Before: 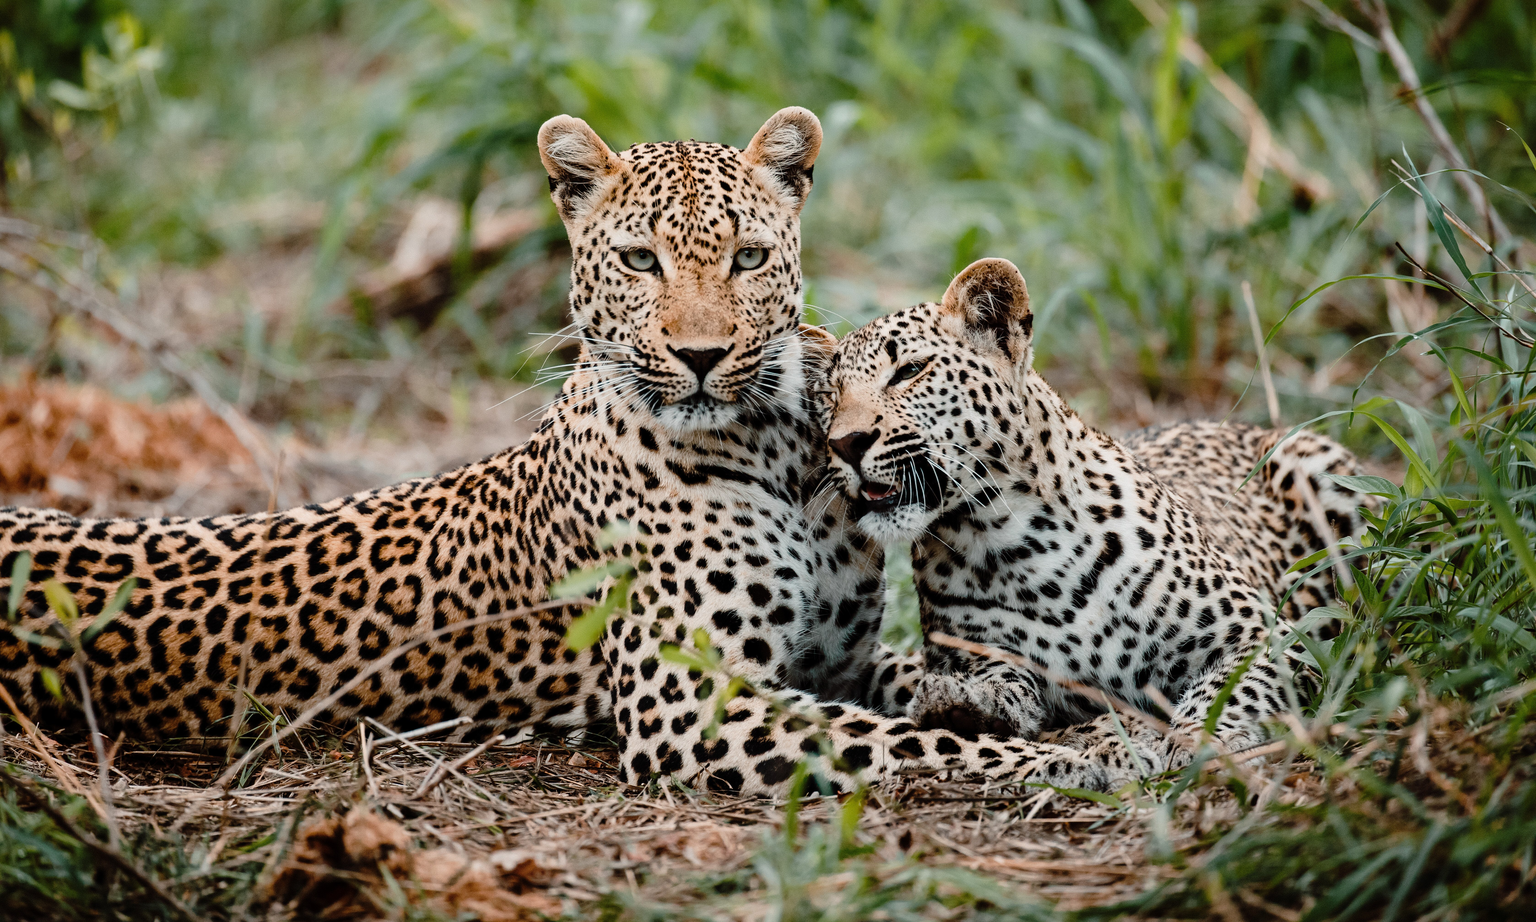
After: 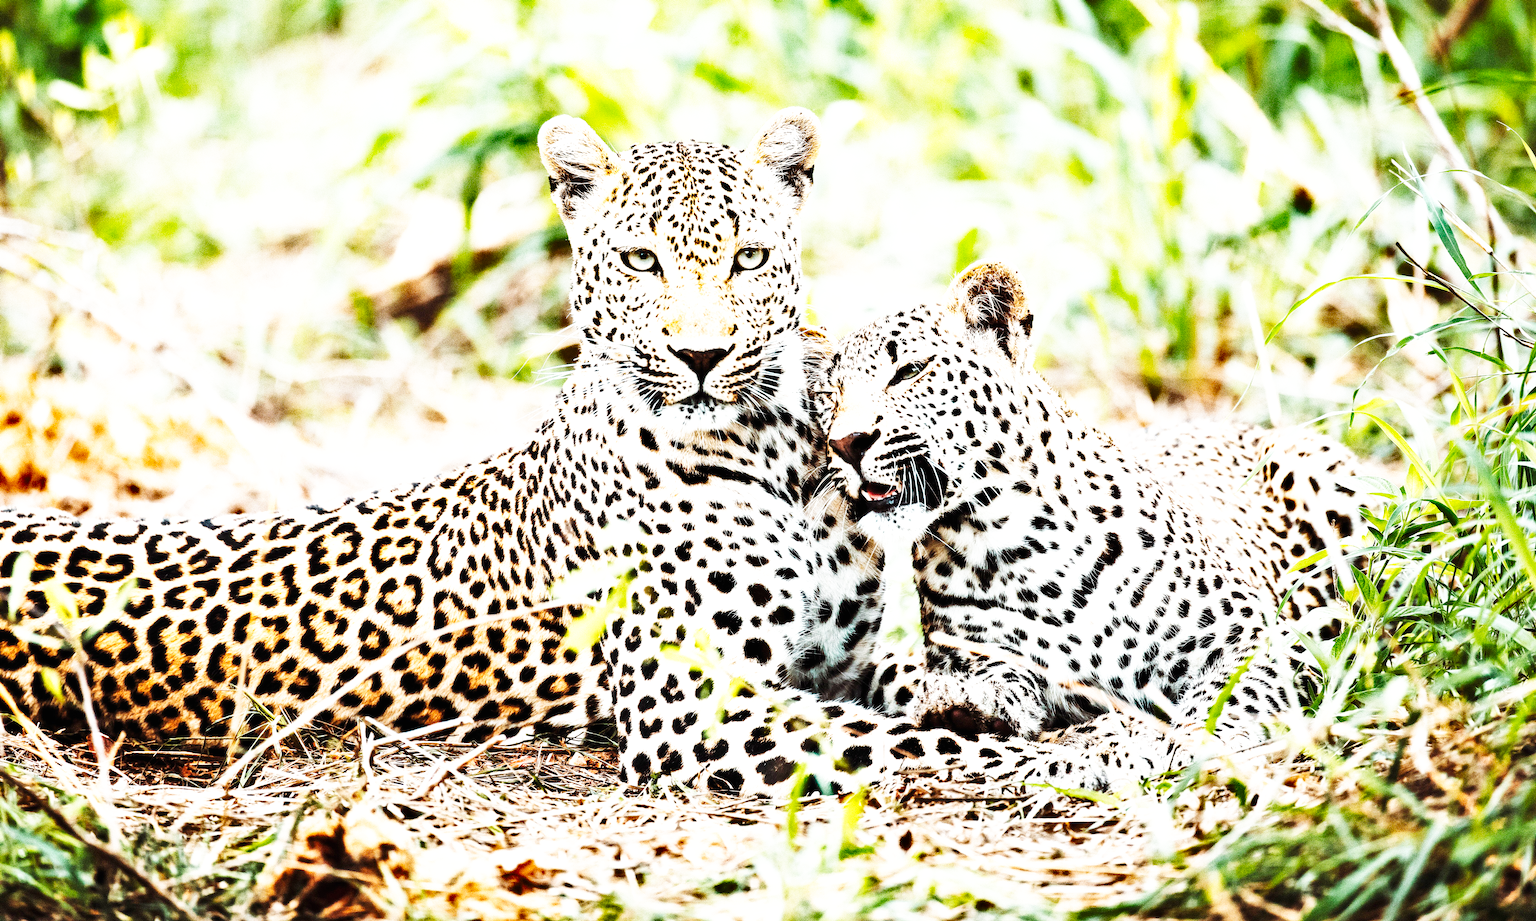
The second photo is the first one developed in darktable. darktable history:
exposure: black level correction 0, exposure 1.75 EV, compensate exposure bias true, compensate highlight preservation false
shadows and highlights: soften with gaussian
base curve: curves: ch0 [(0, 0) (0.007, 0.004) (0.027, 0.03) (0.046, 0.07) (0.207, 0.54) (0.442, 0.872) (0.673, 0.972) (1, 1)], preserve colors none
